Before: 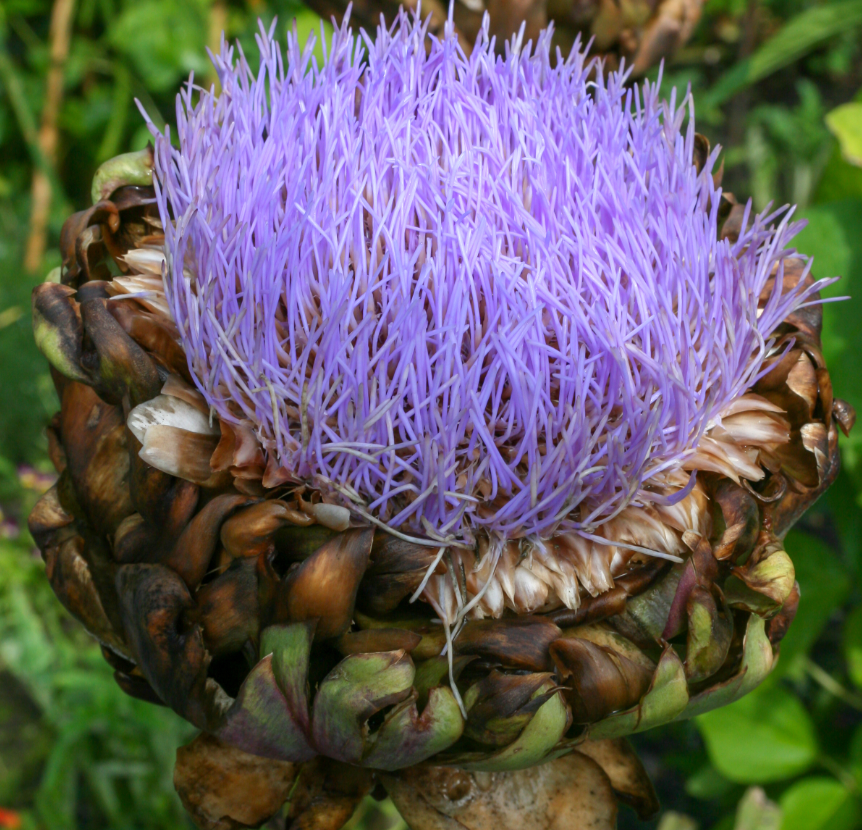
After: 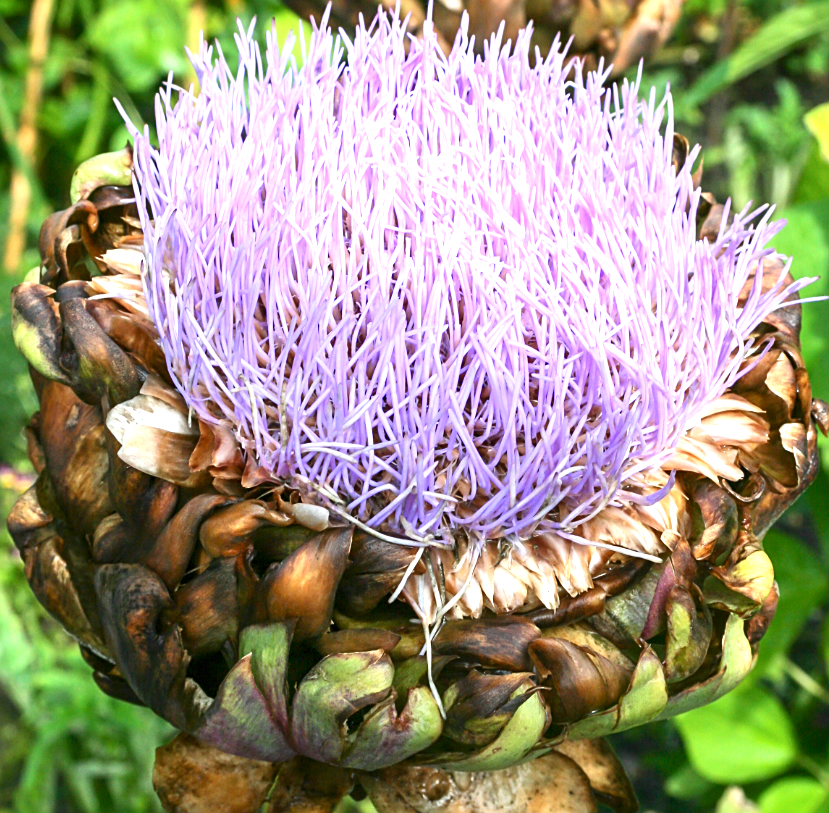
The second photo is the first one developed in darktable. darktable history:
crop and rotate: left 2.658%, right 1.123%, bottom 1.995%
sharpen: on, module defaults
contrast brightness saturation: contrast 0.143
exposure: black level correction 0, exposure 1.464 EV, compensate exposure bias true, compensate highlight preservation false
